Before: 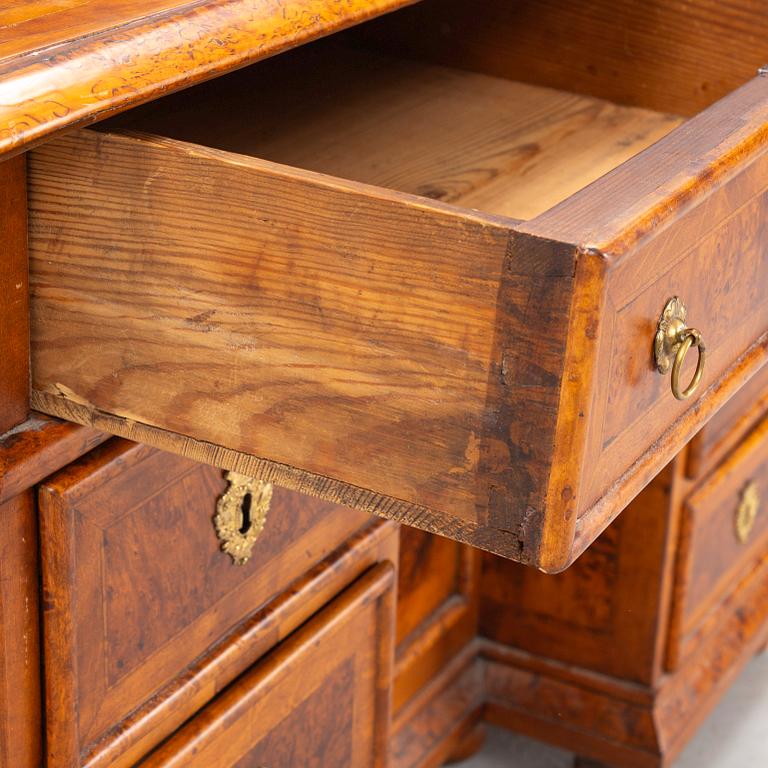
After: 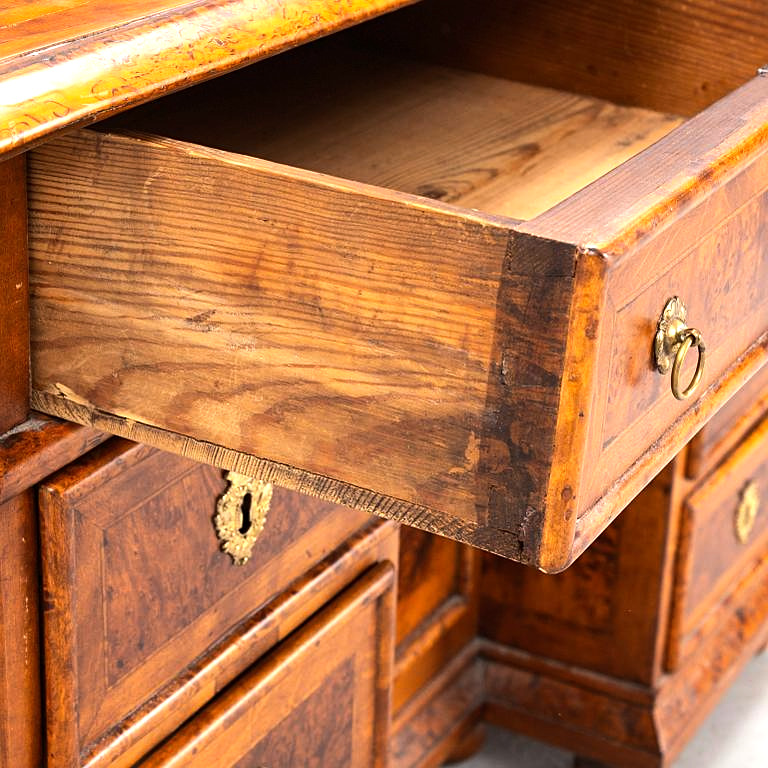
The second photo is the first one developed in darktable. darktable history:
tone equalizer: -8 EV -0.75 EV, -7 EV -0.7 EV, -6 EV -0.6 EV, -5 EV -0.4 EV, -3 EV 0.4 EV, -2 EV 0.6 EV, -1 EV 0.7 EV, +0 EV 0.75 EV, edges refinement/feathering 500, mask exposure compensation -1.57 EV, preserve details no
sharpen: amount 0.2
